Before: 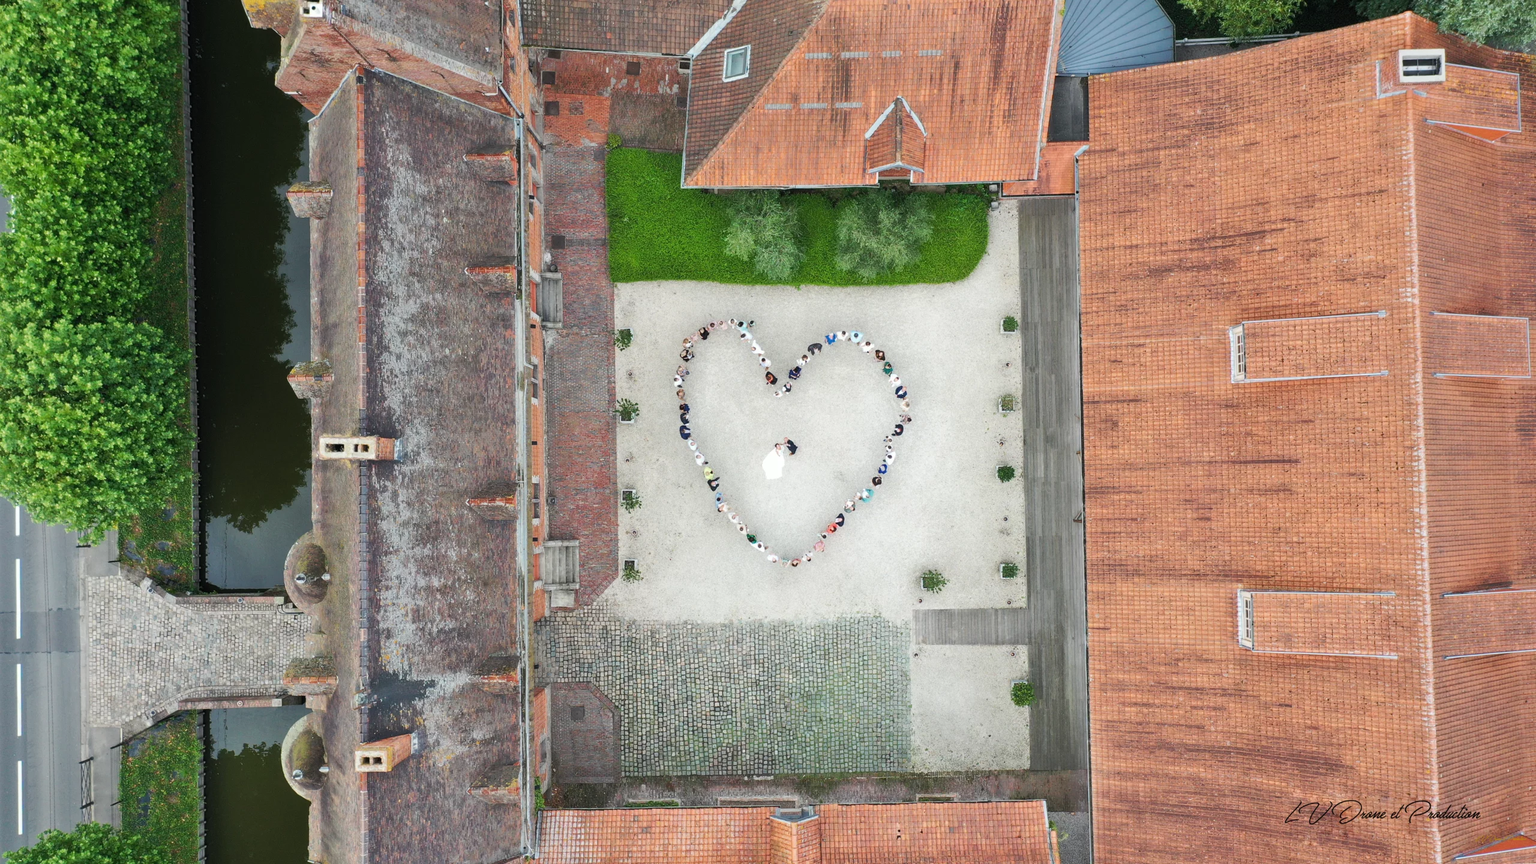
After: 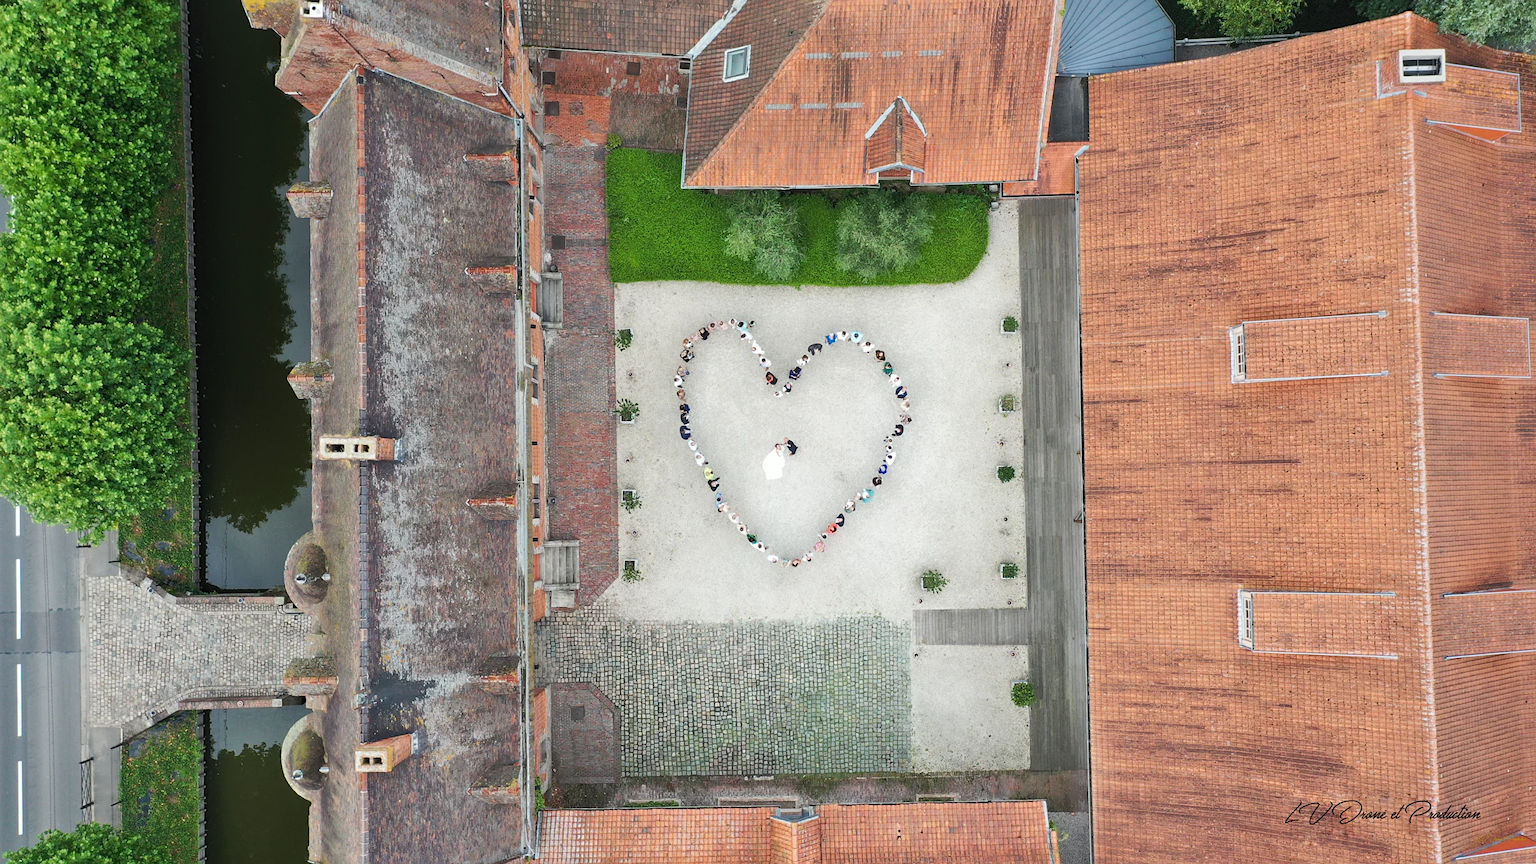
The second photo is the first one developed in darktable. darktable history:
sharpen: amount 0.2
shadows and highlights: shadows 62.66, white point adjustment 0.37, highlights -34.44, compress 83.82%
